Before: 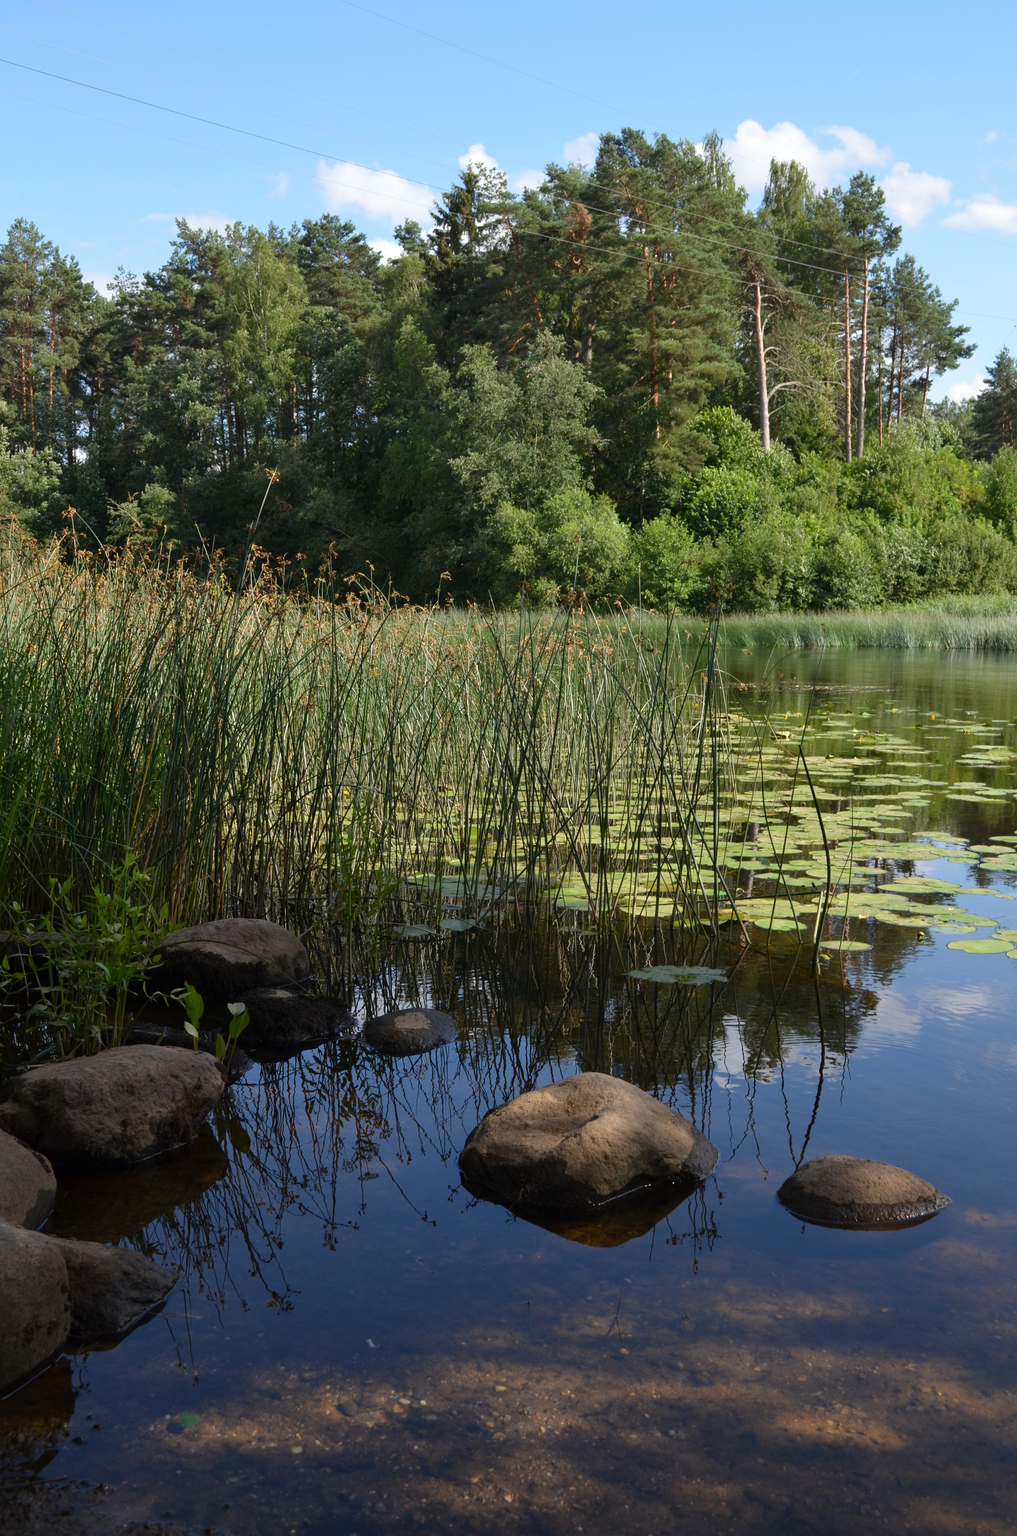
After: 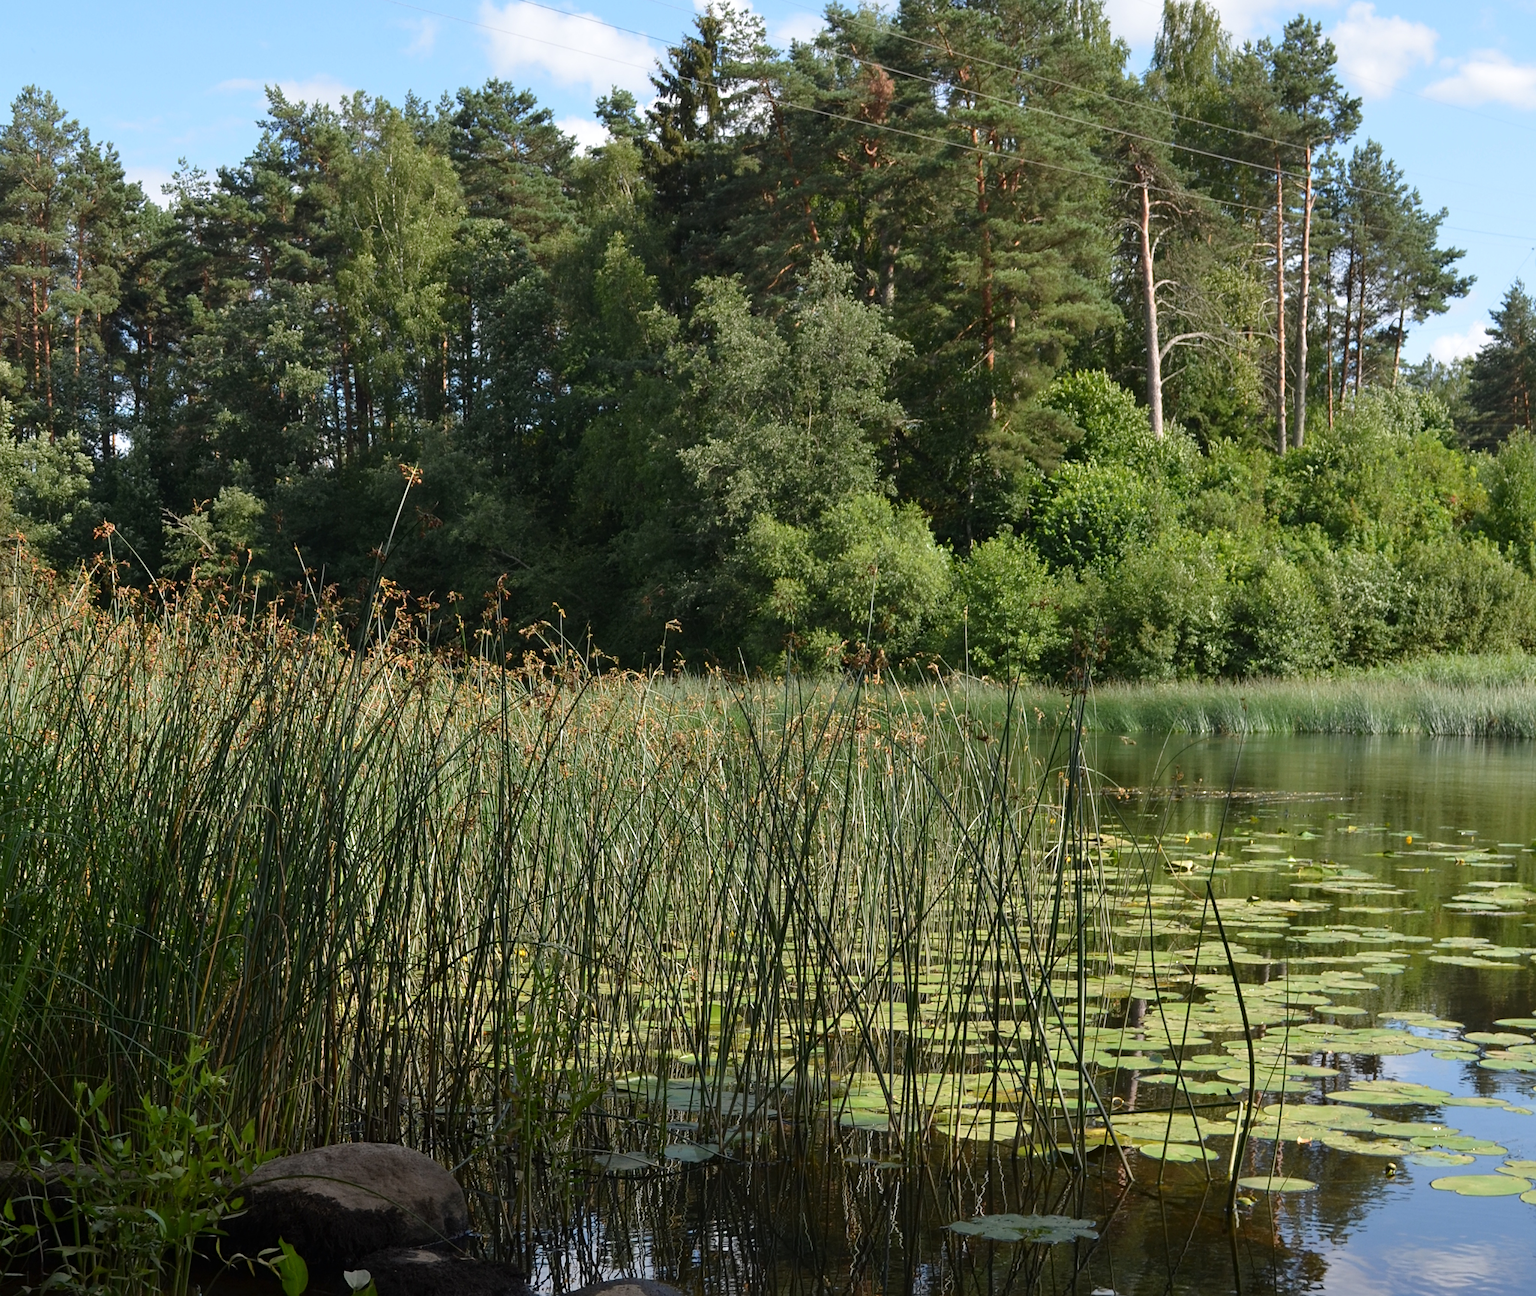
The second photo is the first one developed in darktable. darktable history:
sharpen: amount 0.207
crop and rotate: top 10.524%, bottom 33.584%
